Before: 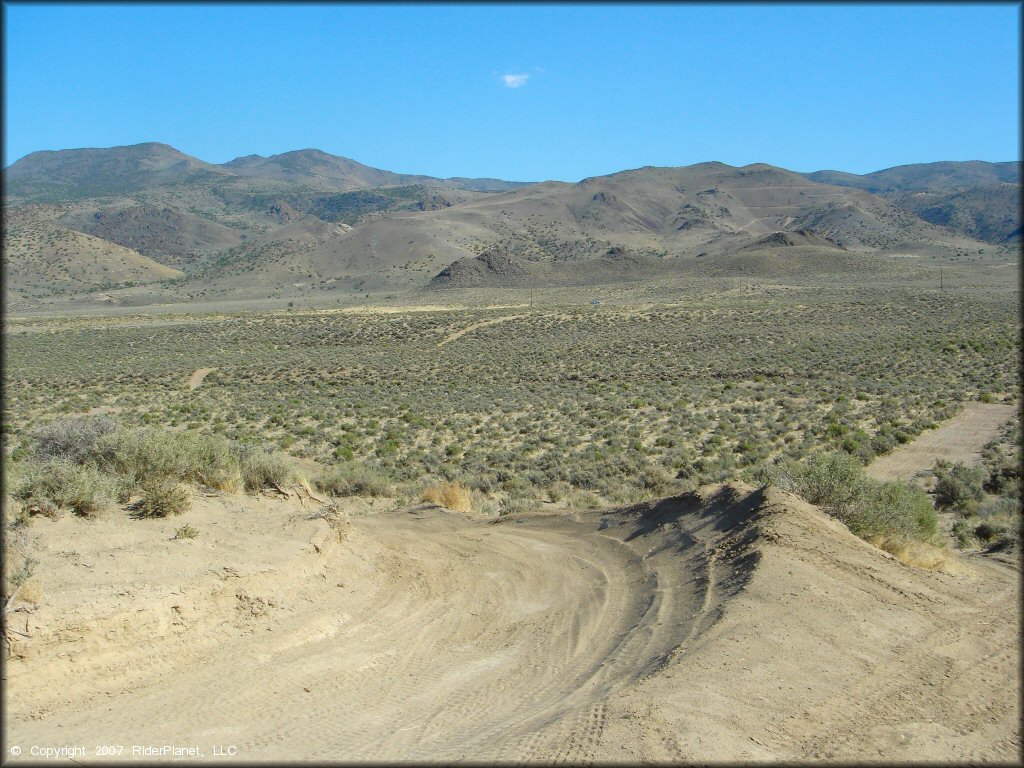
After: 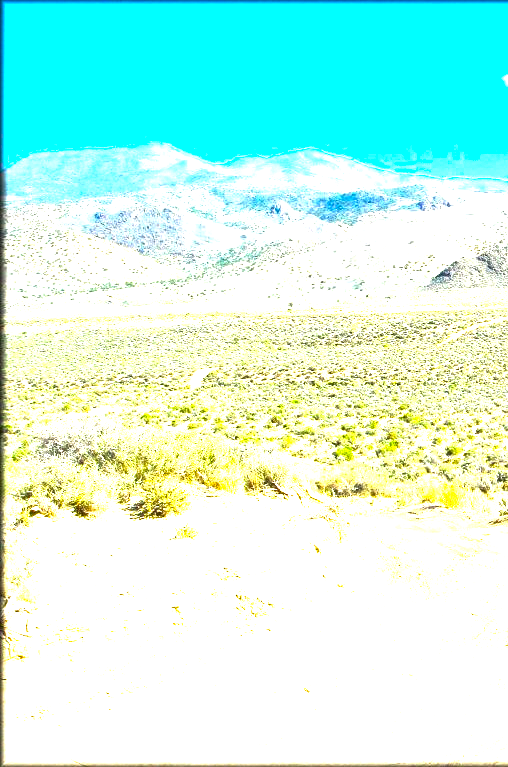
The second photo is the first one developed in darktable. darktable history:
color balance rgb: linear chroma grading › shadows 19.331%, linear chroma grading › highlights 2.818%, linear chroma grading › mid-tones 10.588%, perceptual saturation grading › global saturation 0.946%, perceptual brilliance grading › global brilliance 34.986%, perceptual brilliance grading › highlights 49.666%, perceptual brilliance grading › mid-tones 59.785%, perceptual brilliance grading › shadows 34.503%, global vibrance 32.395%
local contrast: highlights 104%, shadows 101%, detail 119%, midtone range 0.2
crop and rotate: left 0.03%, top 0%, right 50.329%
tone equalizer: edges refinement/feathering 500, mask exposure compensation -1.57 EV, preserve details no
